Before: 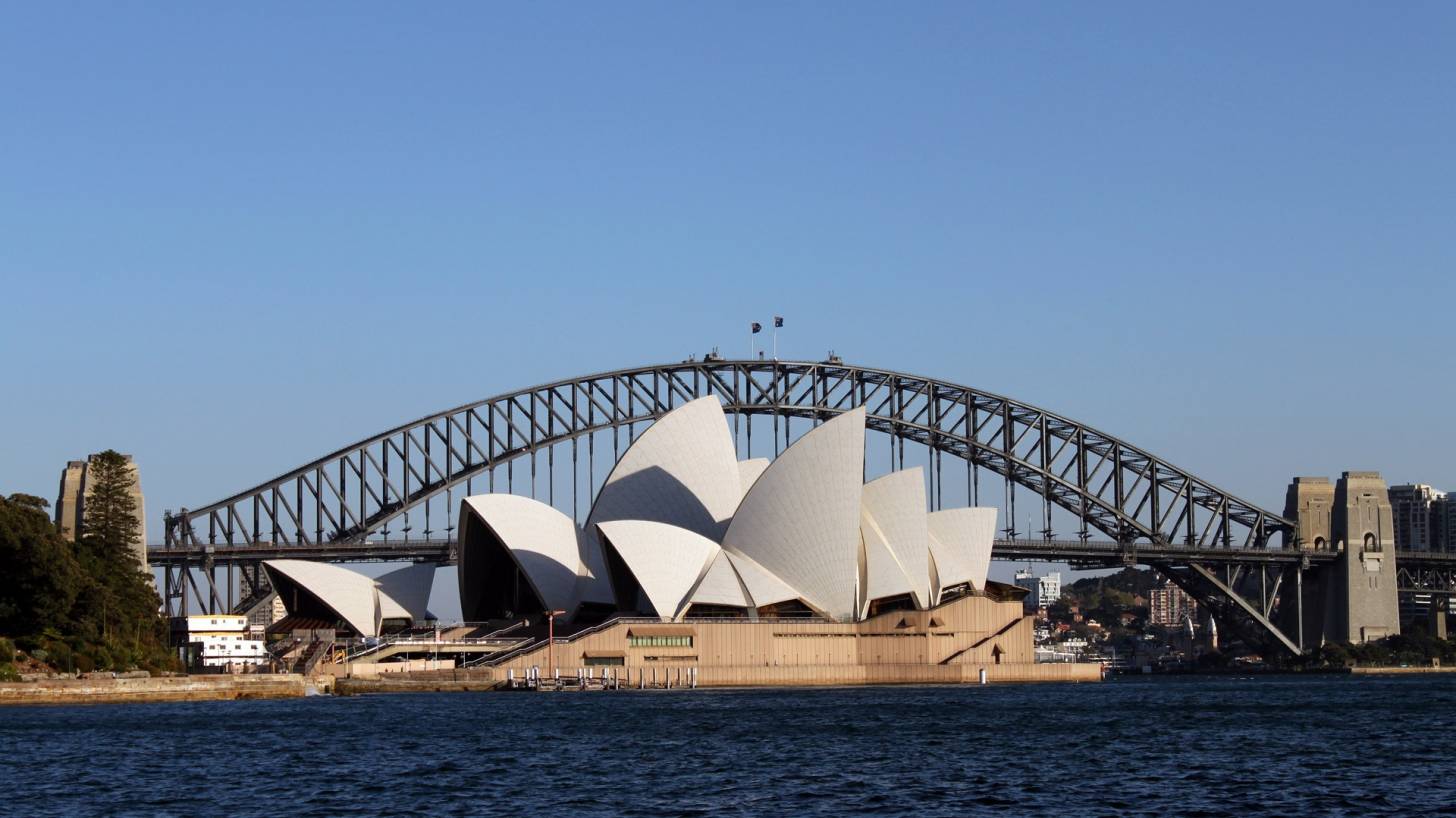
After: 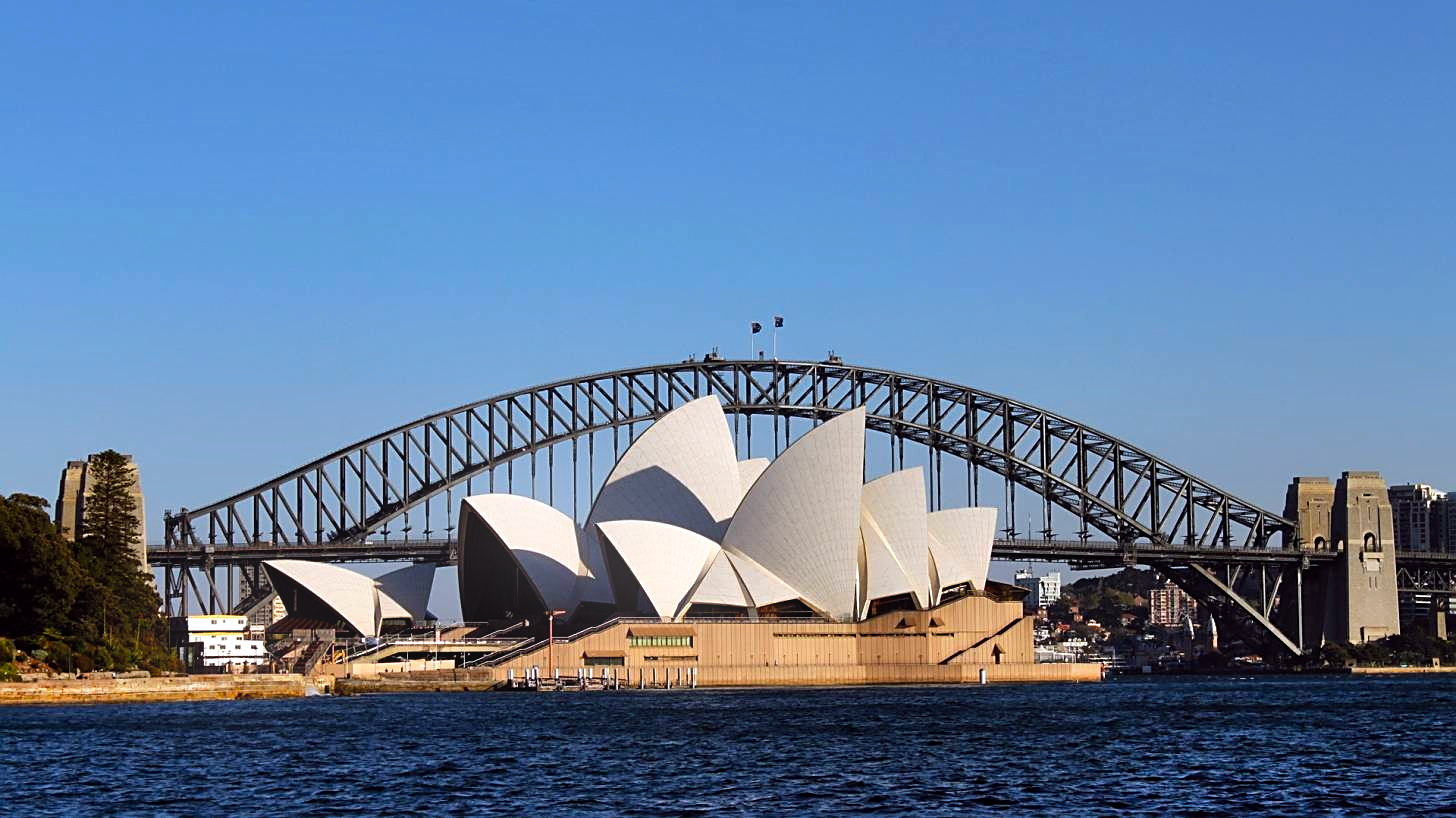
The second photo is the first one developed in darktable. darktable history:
sharpen: on, module defaults
shadows and highlights: soften with gaussian
bloom: size 13.65%, threshold 98.39%, strength 4.82%
exposure: exposure -0.064 EV, compensate highlight preservation false
color balance: lift [1, 1.001, 0.999, 1.001], gamma [1, 1.004, 1.007, 0.993], gain [1, 0.991, 0.987, 1.013], contrast 10%, output saturation 120%
